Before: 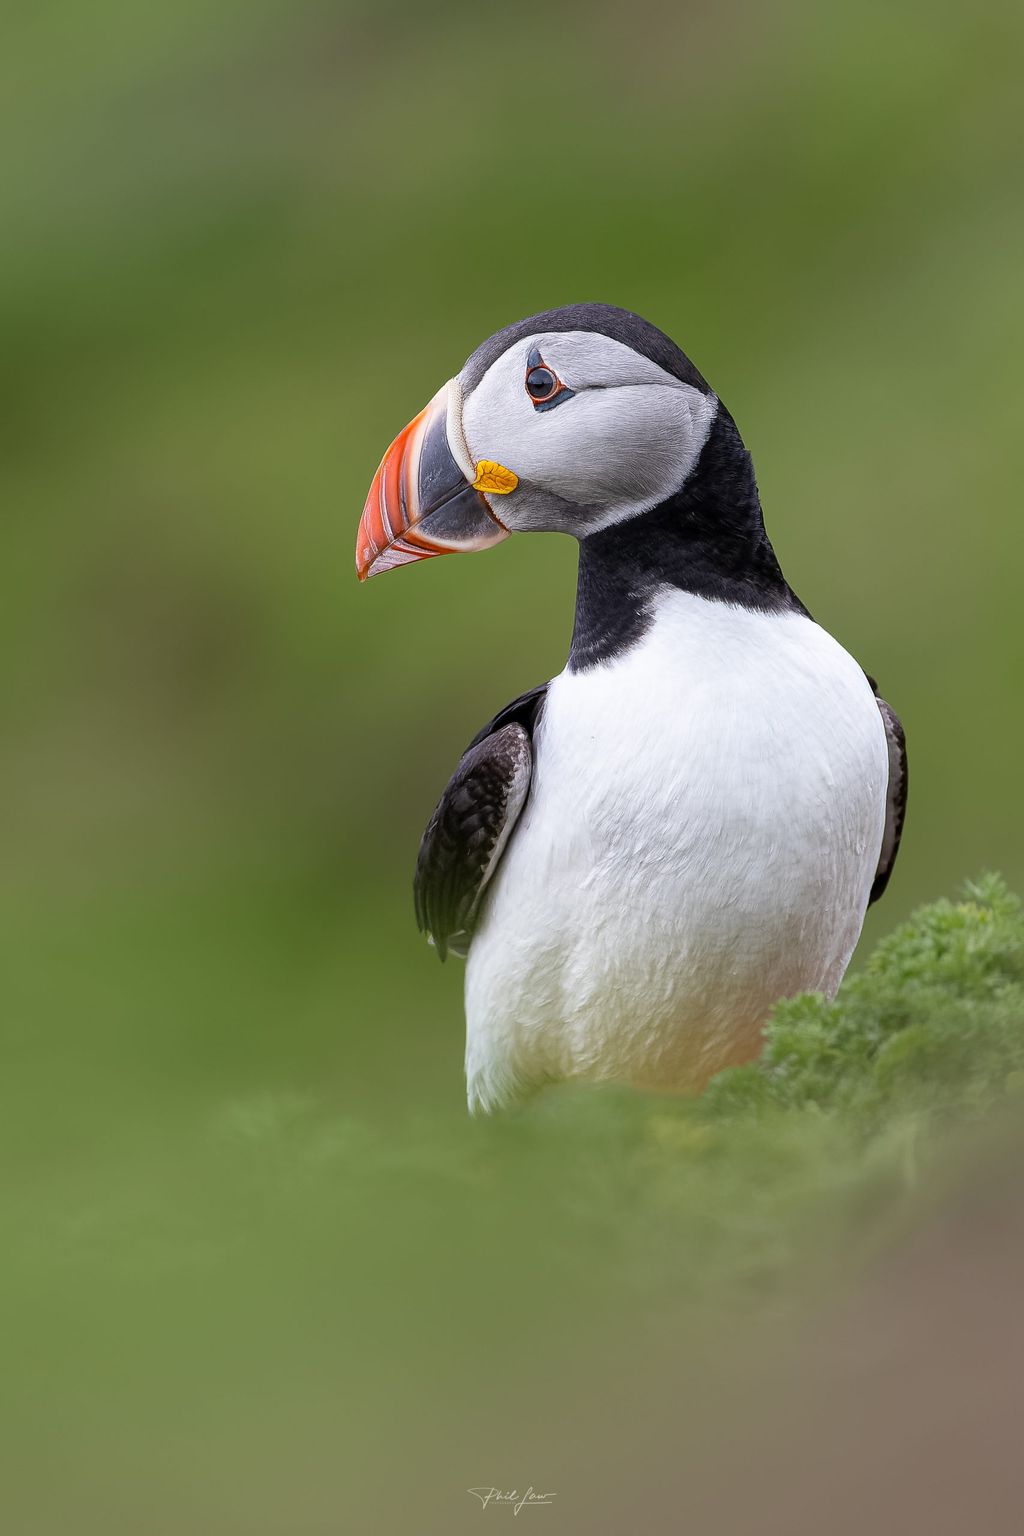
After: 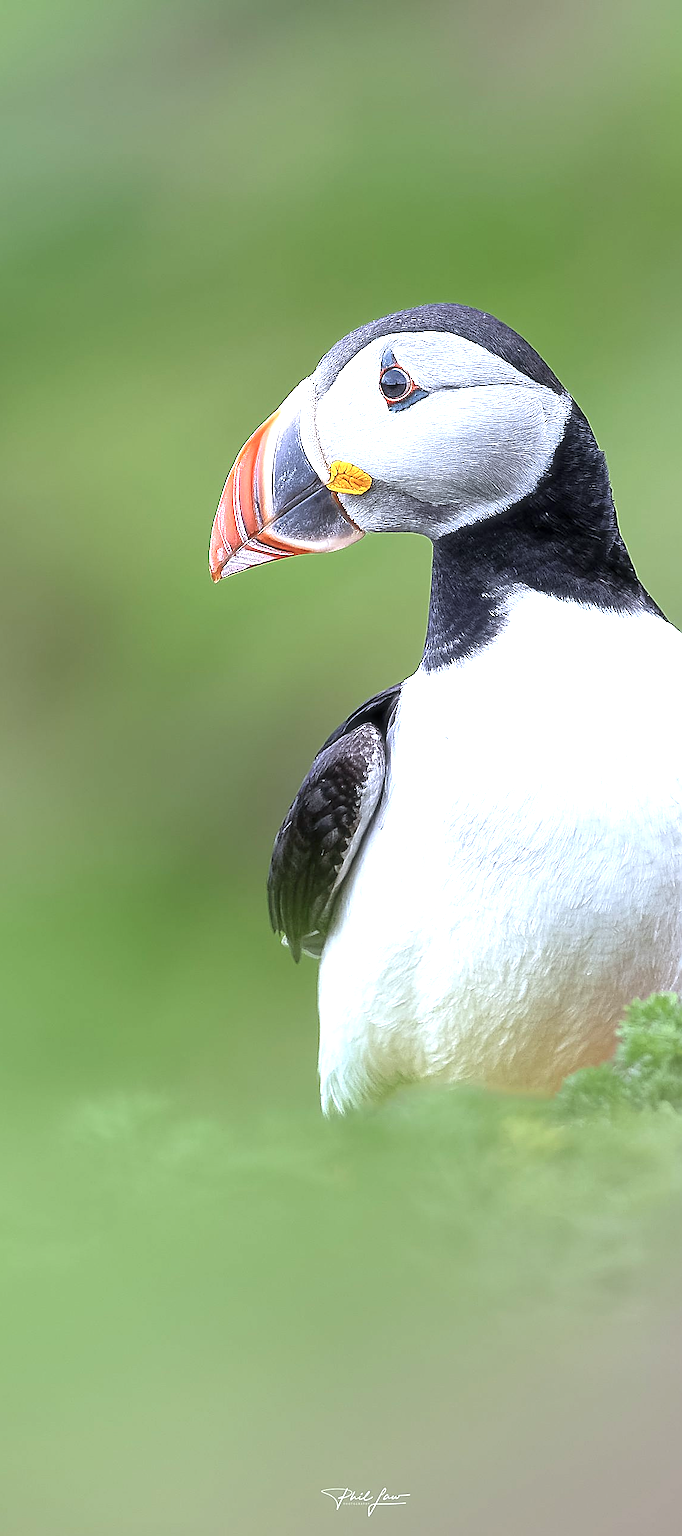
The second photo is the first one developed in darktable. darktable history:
color calibration: illuminant custom, x 0.368, y 0.373, temperature 4350.94 K
exposure: exposure 1 EV, compensate exposure bias true, compensate highlight preservation false
sharpen: radius 1.649, amount 1.301
crop and rotate: left 14.417%, right 18.886%
haze removal: strength -0.105, compatibility mode true, adaptive false
